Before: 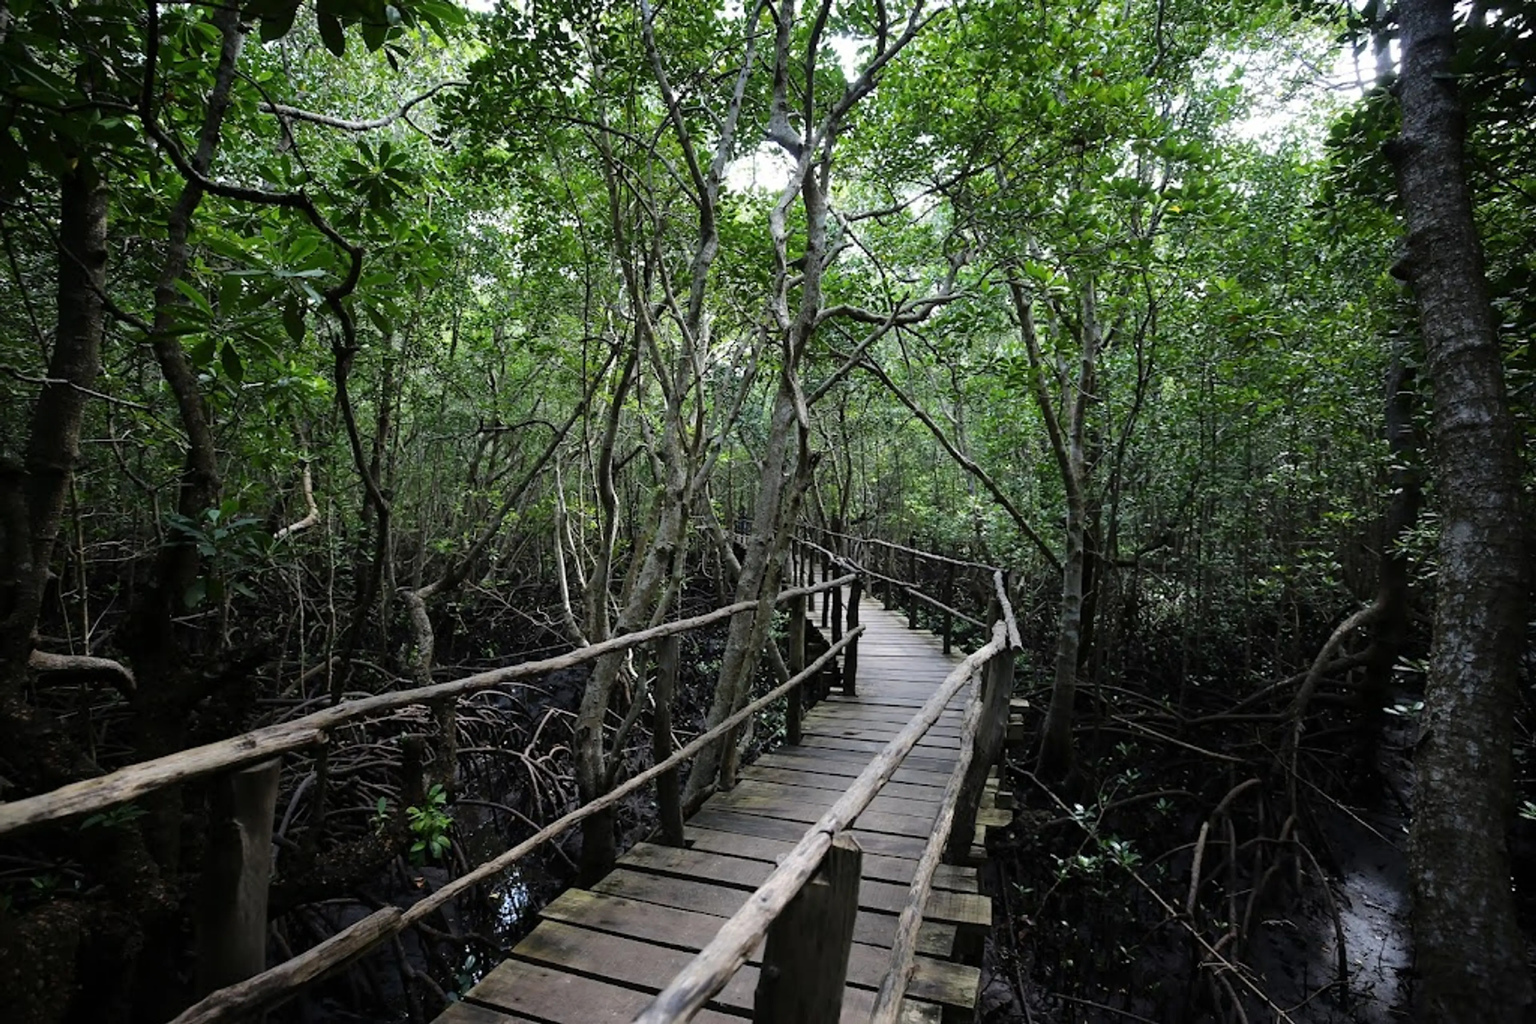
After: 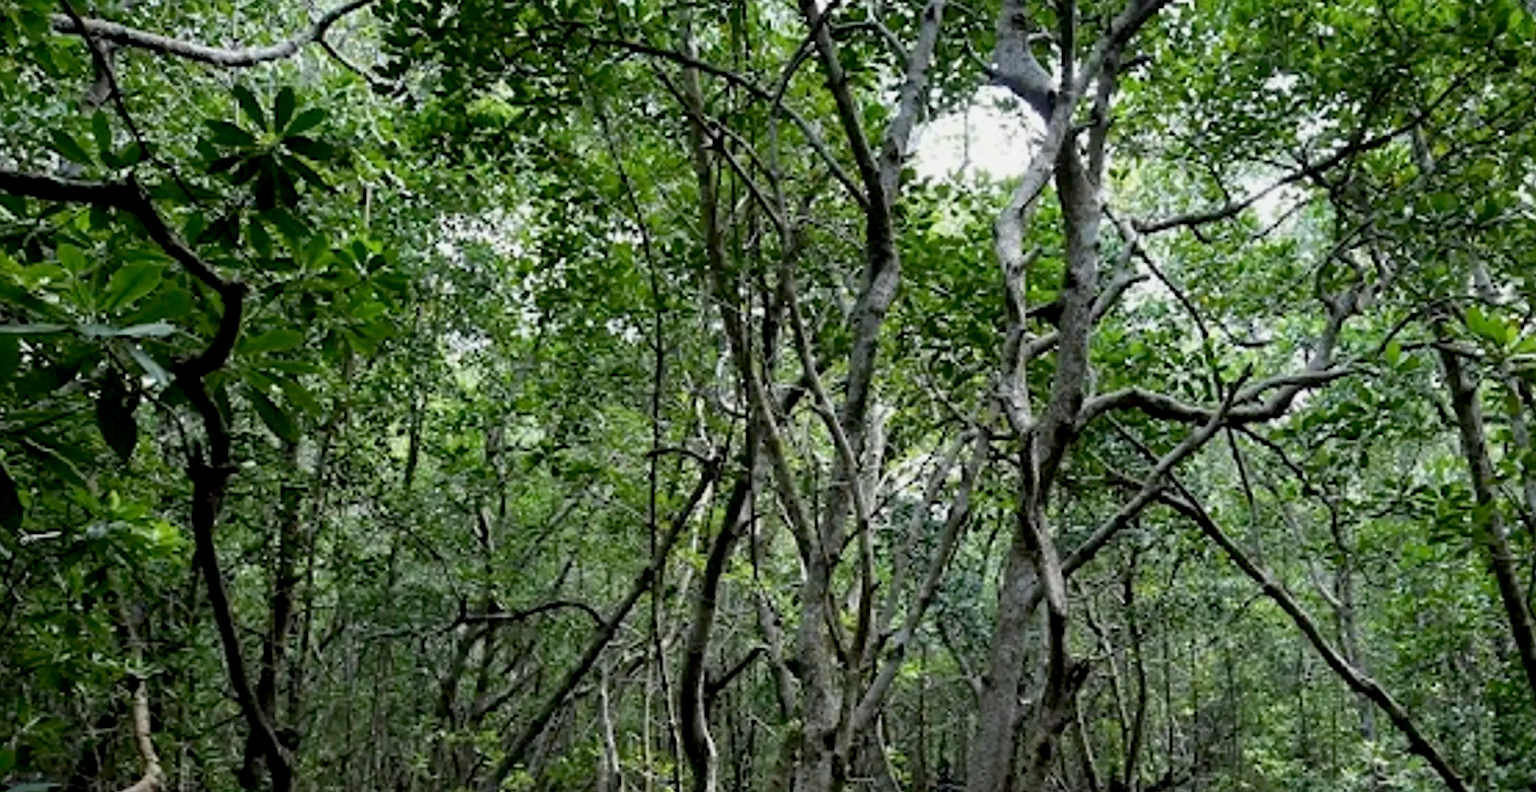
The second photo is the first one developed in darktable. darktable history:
crop: left 15.049%, top 9.263%, right 30.783%, bottom 48.813%
exposure: black level correction 0.009, exposure -0.16 EV, compensate exposure bias true, compensate highlight preservation false
